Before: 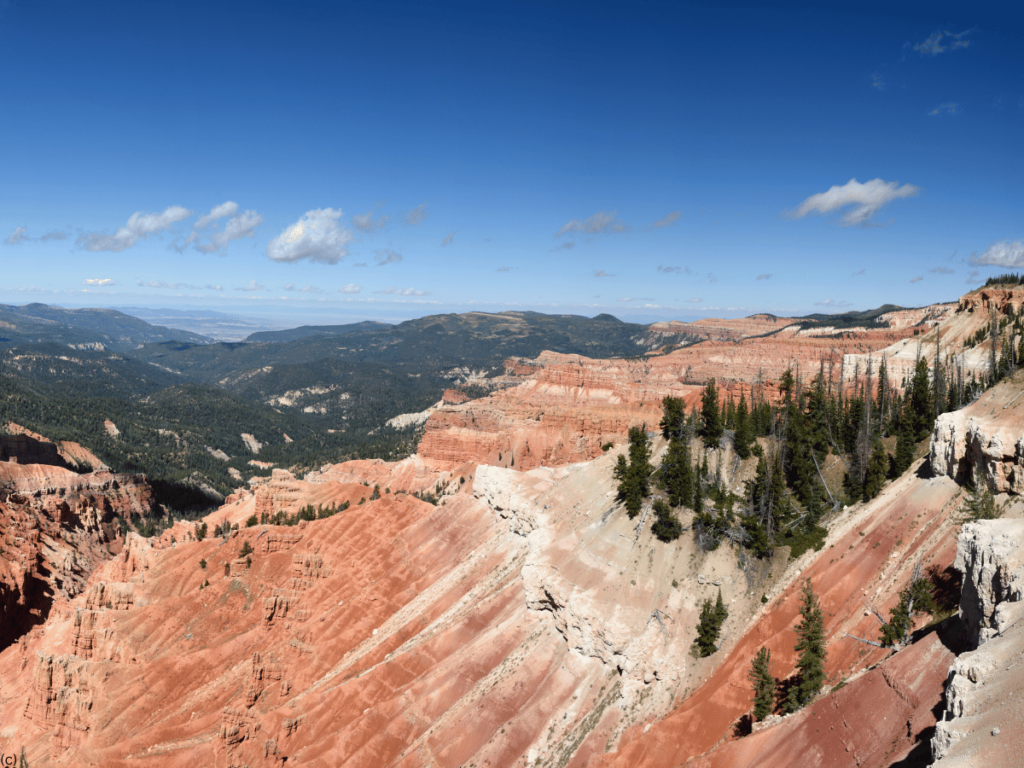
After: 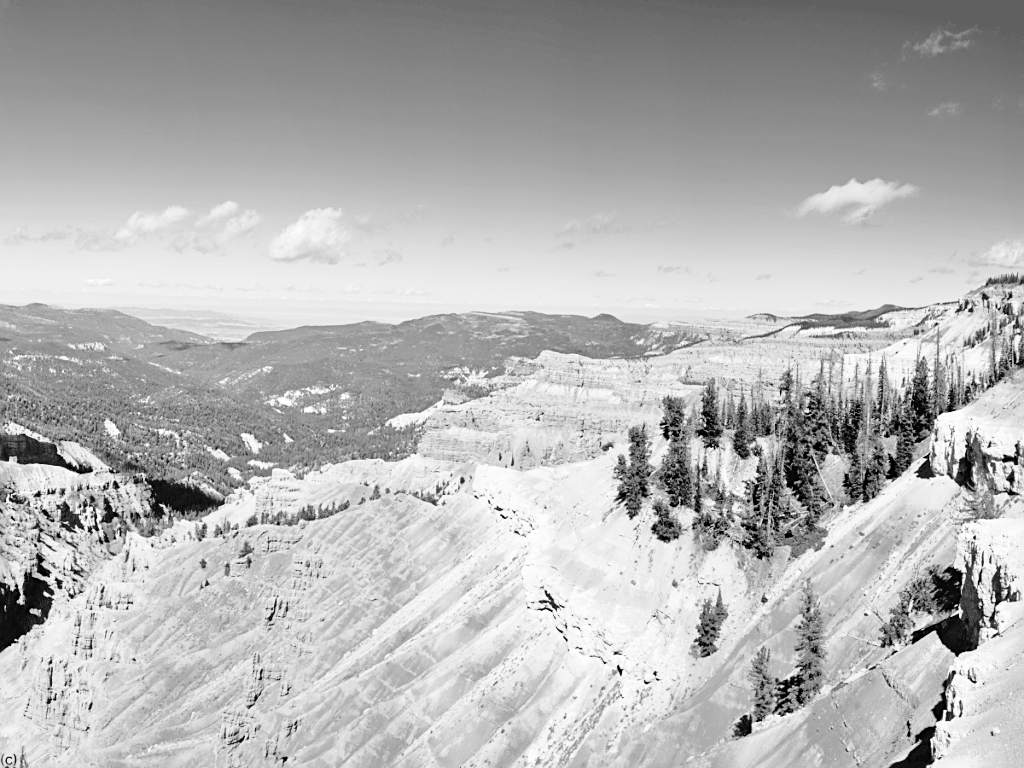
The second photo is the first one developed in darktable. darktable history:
monochrome: on, module defaults
sharpen: on, module defaults
color balance: contrast fulcrum 17.78%
contrast brightness saturation: saturation 0.18
tone equalizer: -7 EV 0.15 EV, -6 EV 0.6 EV, -5 EV 1.15 EV, -4 EV 1.33 EV, -3 EV 1.15 EV, -2 EV 0.6 EV, -1 EV 0.15 EV, mask exposure compensation -0.5 EV
color correction: saturation 1.8
base curve: curves: ch0 [(0, 0) (0.028, 0.03) (0.121, 0.232) (0.46, 0.748) (0.859, 0.968) (1, 1)], preserve colors none
